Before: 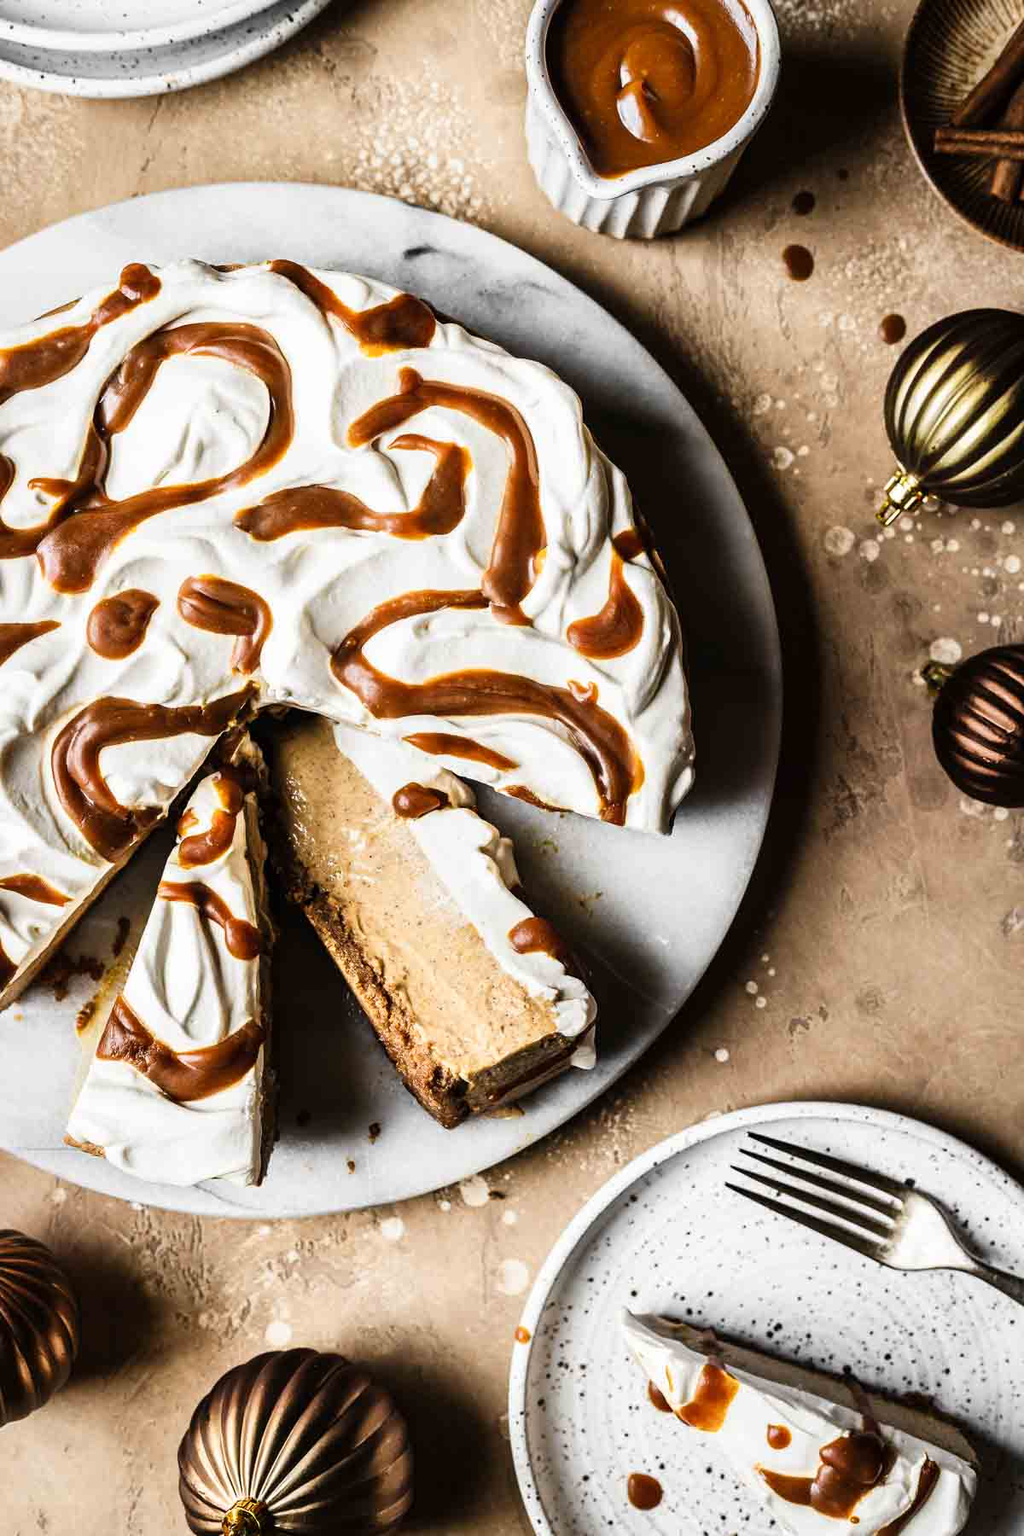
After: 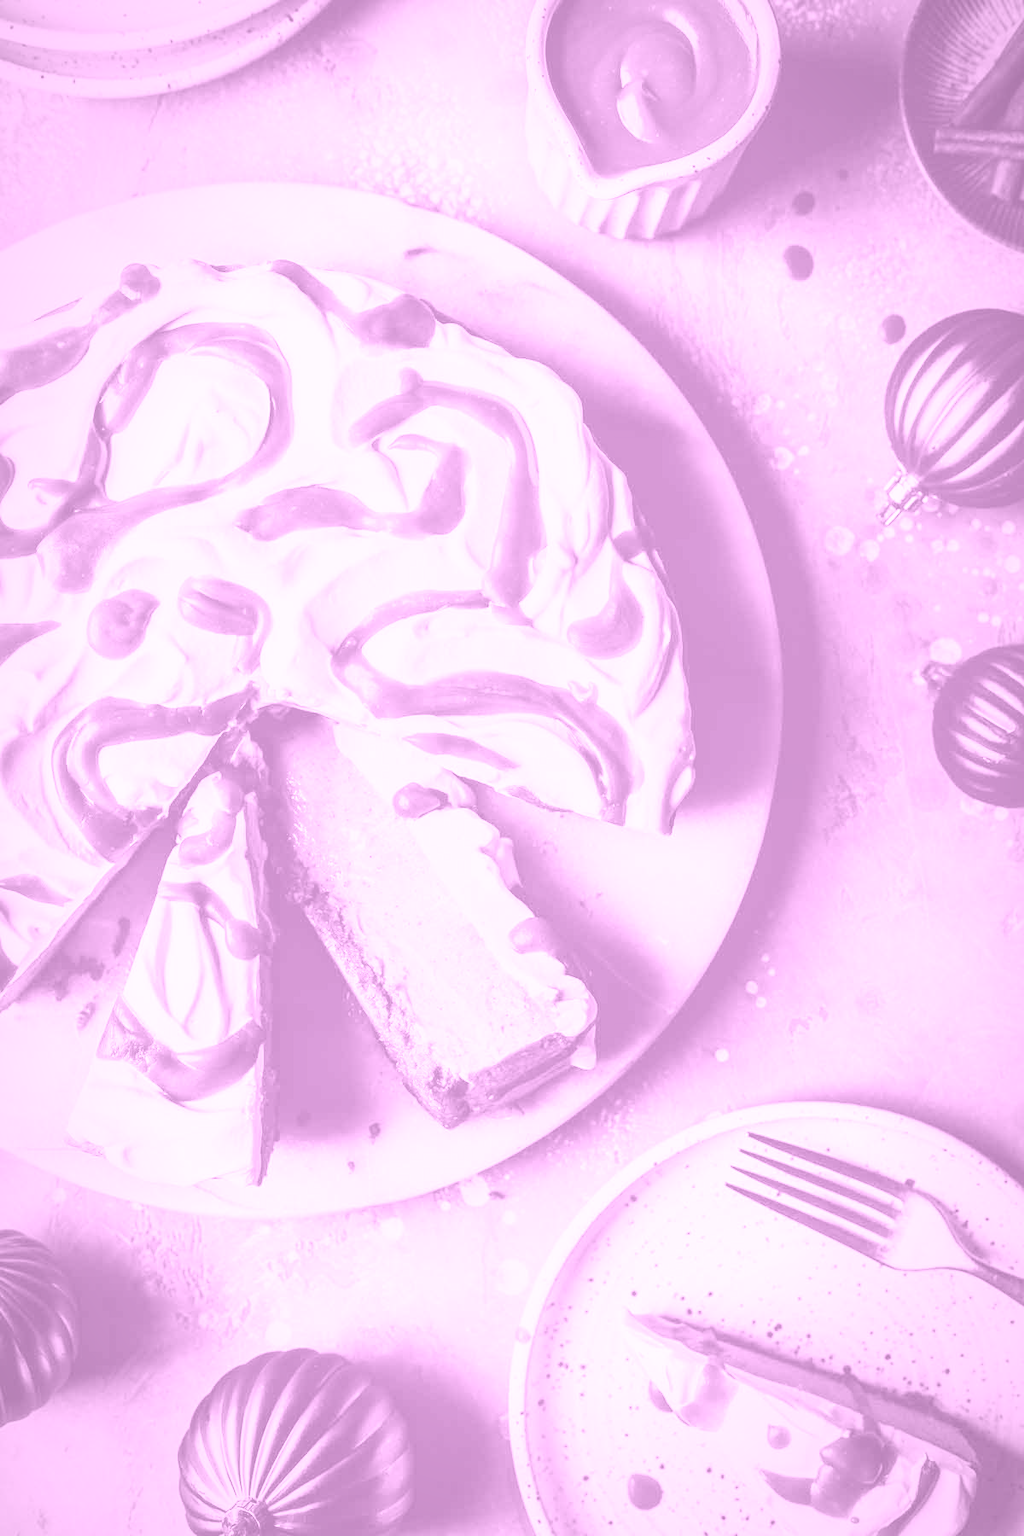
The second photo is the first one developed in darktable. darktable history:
vignetting: fall-off start 80.87%, fall-off radius 61.59%, brightness -0.384, saturation 0.007, center (0, 0.007), automatic ratio true, width/height ratio 1.418
contrast brightness saturation: contrast 0.07, brightness 0.08, saturation 0.18
exposure: exposure 1 EV, compensate highlight preservation false
colorize: hue 331.2°, saturation 69%, source mix 30.28%, lightness 69.02%, version 1
